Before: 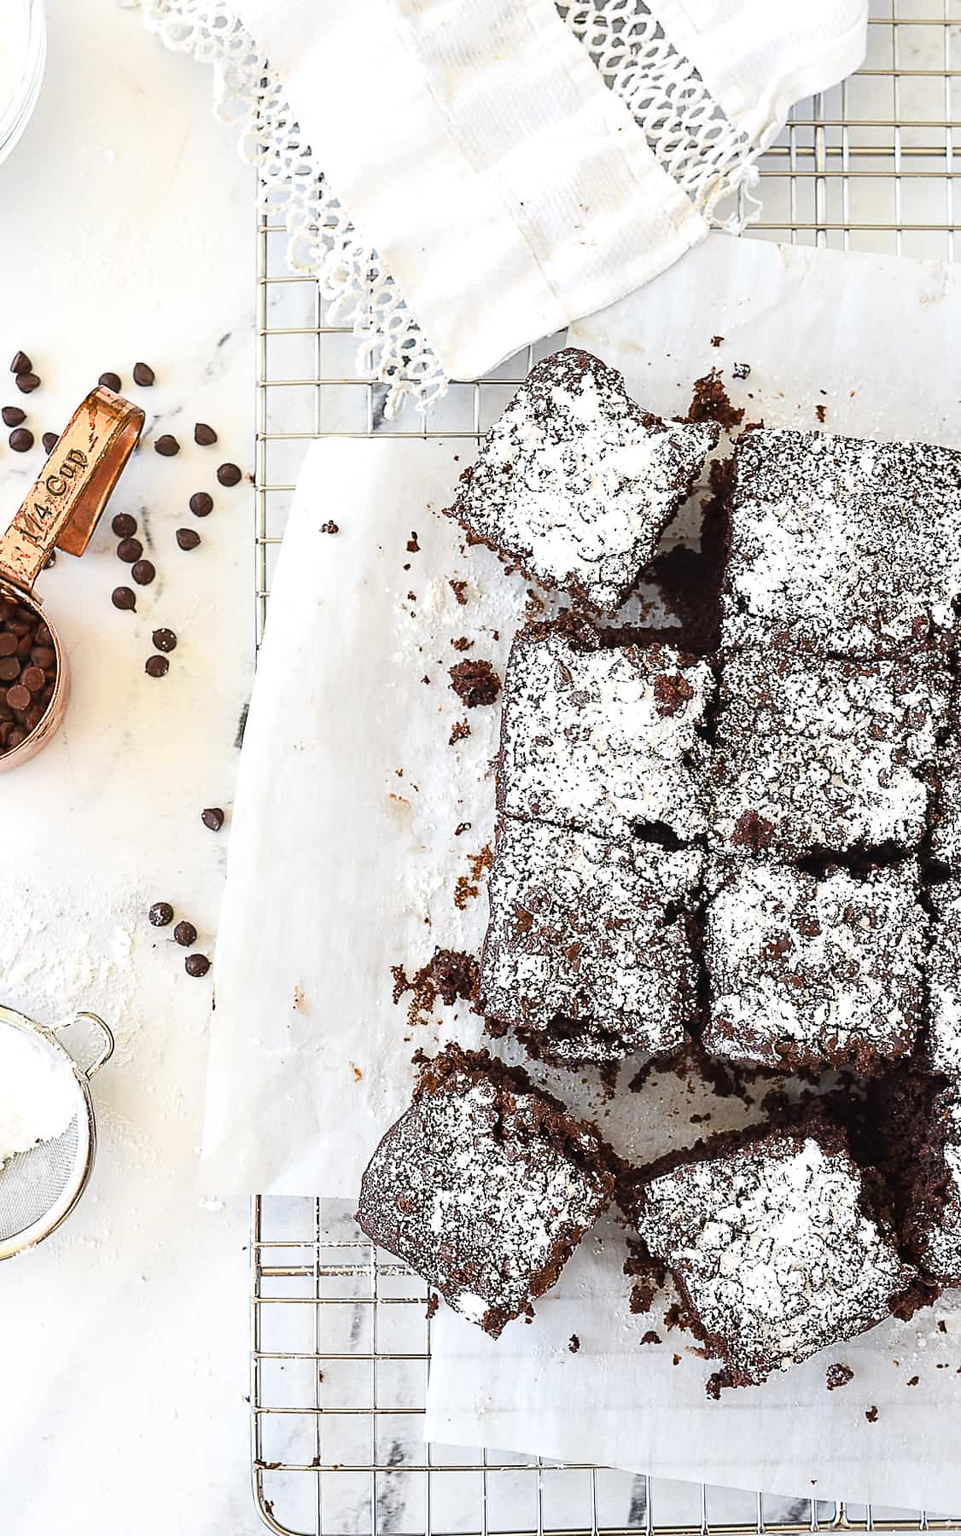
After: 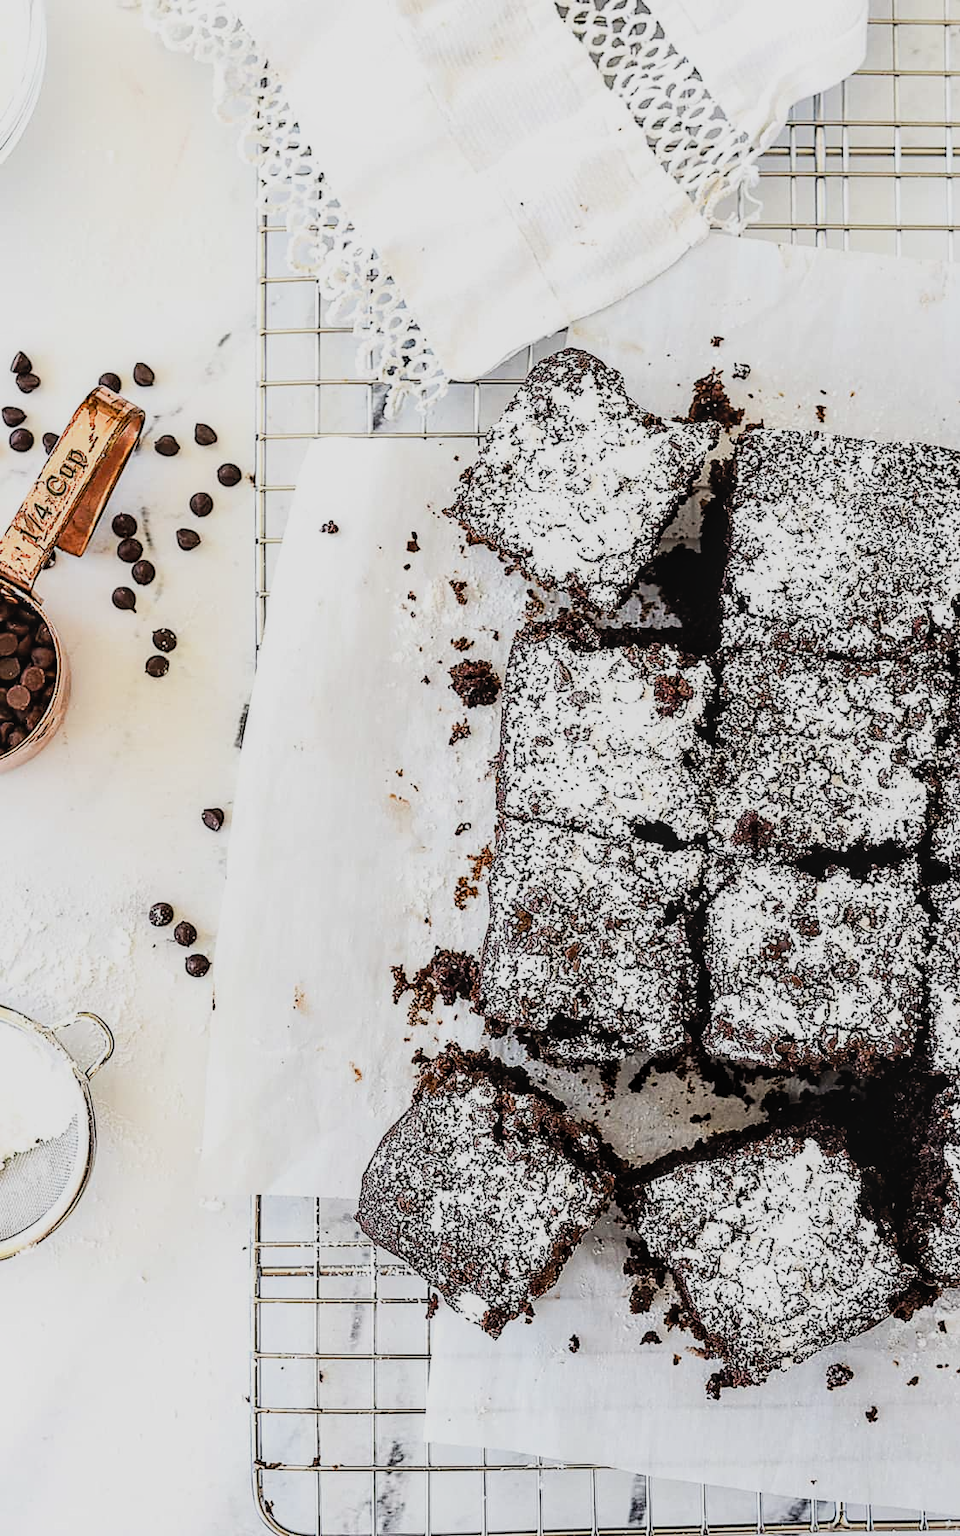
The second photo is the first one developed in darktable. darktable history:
local contrast: on, module defaults
tone equalizer: -7 EV 0.2 EV, -6 EV 0.133 EV, -5 EV 0.076 EV, -4 EV 0.051 EV, -2 EV -0.038 EV, -1 EV -0.062 EV, +0 EV -0.054 EV
filmic rgb: black relative exposure -5.1 EV, white relative exposure 3.97 EV, hardness 2.89, contrast 1.3, highlights saturation mix -10.42%
